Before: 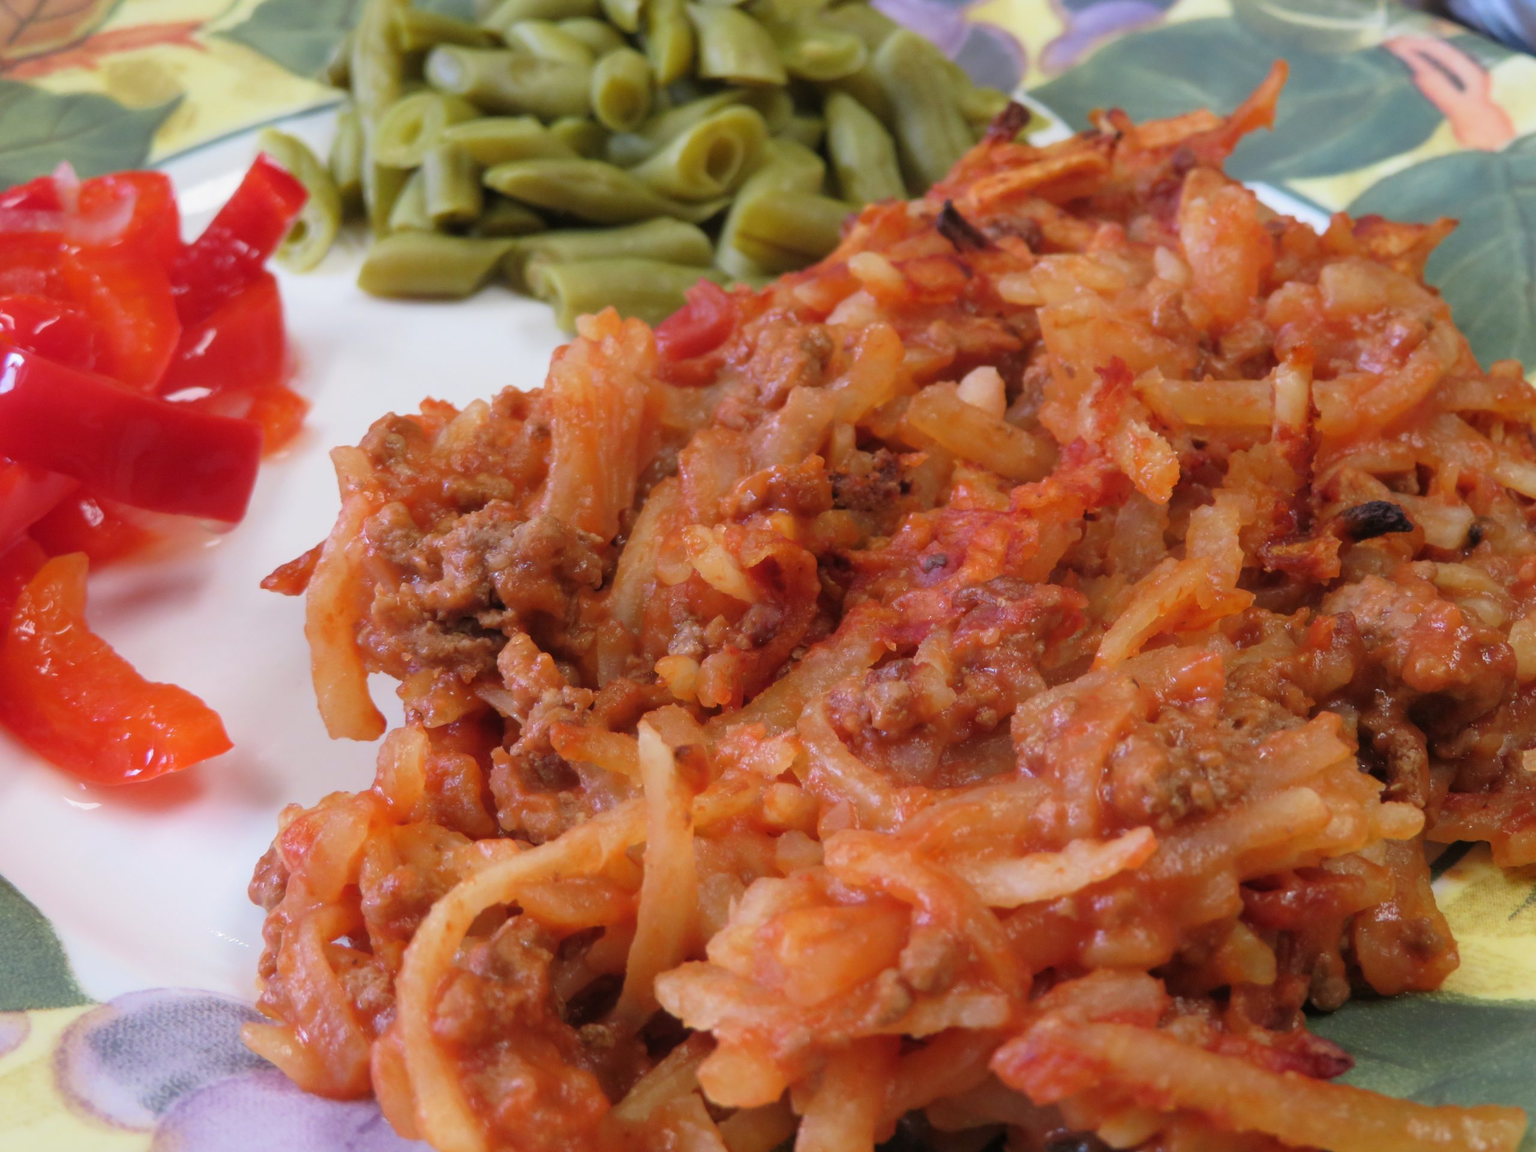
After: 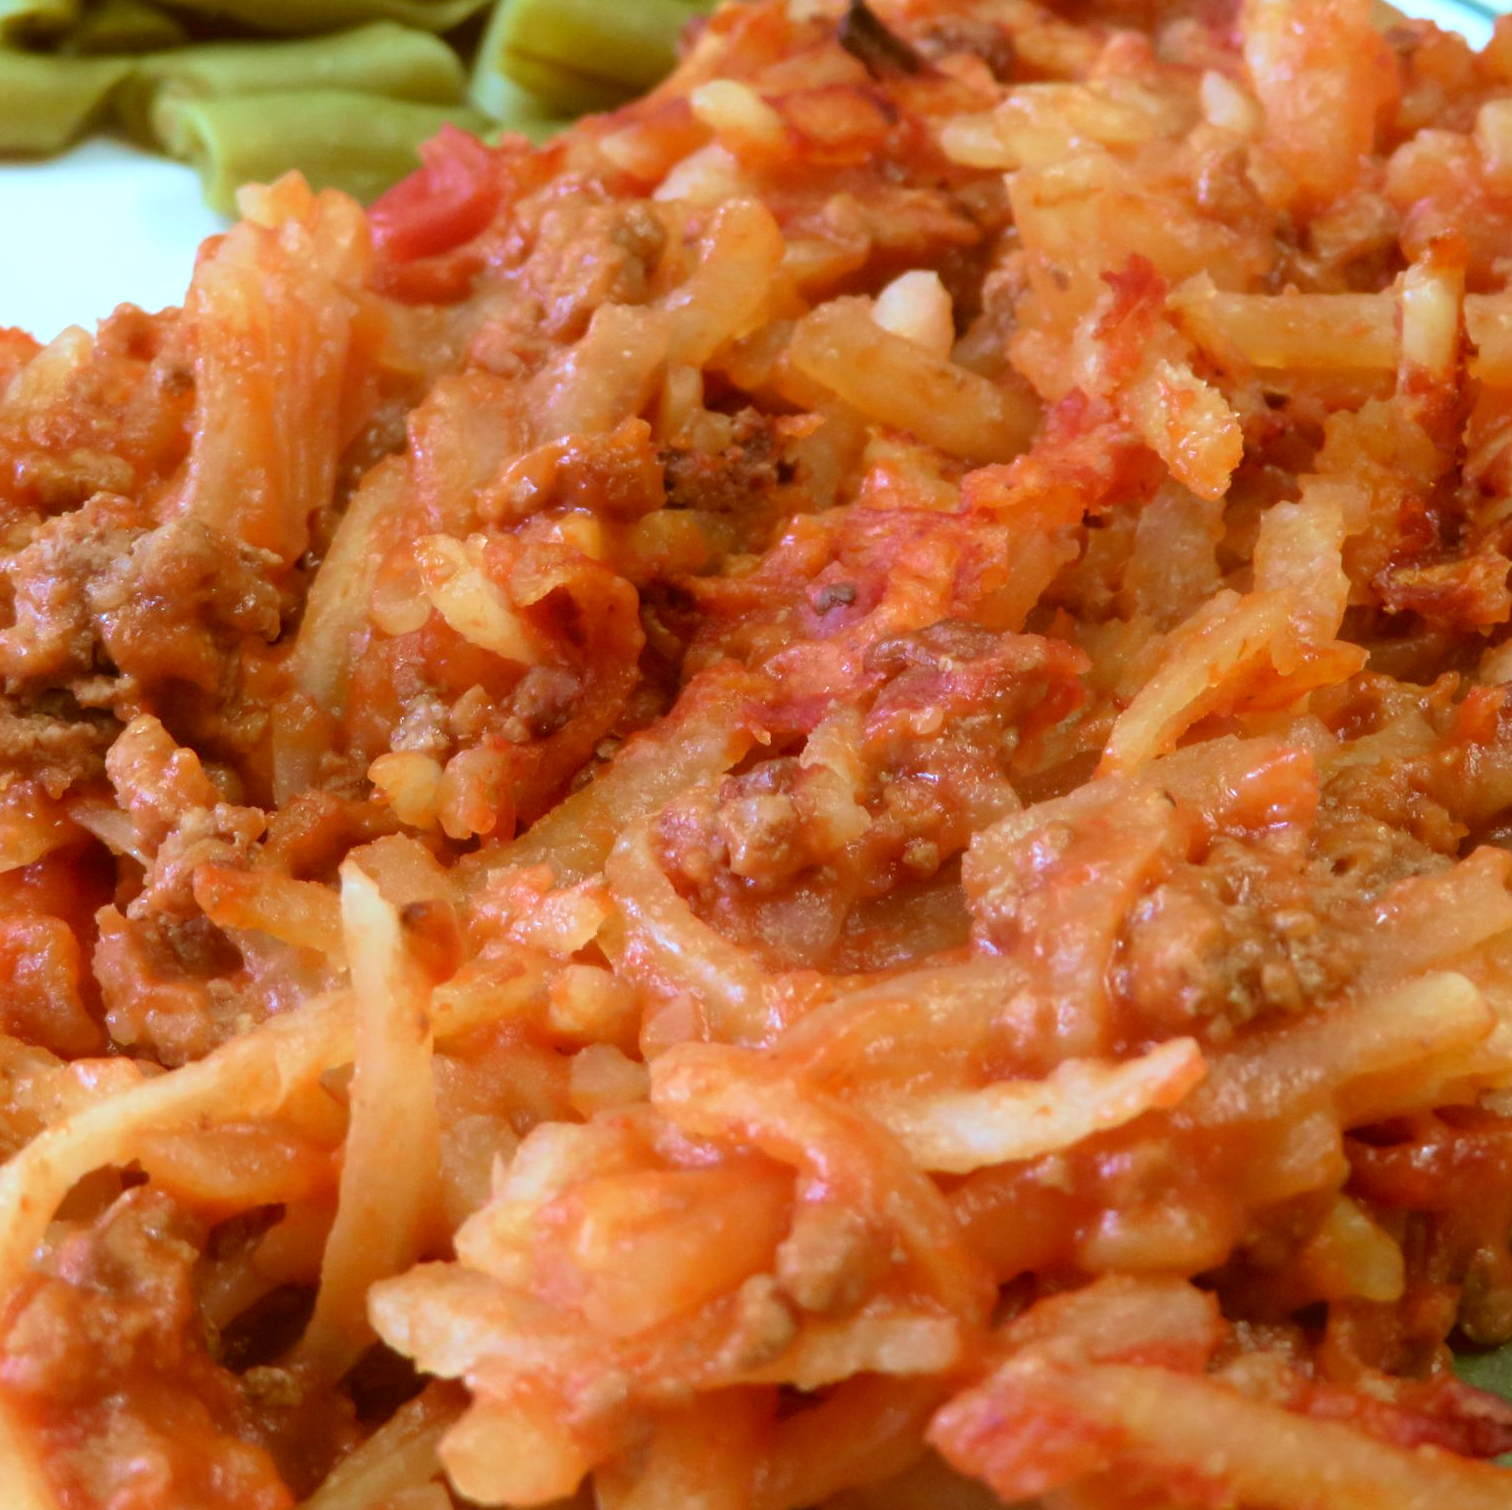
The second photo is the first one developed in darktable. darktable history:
crop and rotate: left 28.256%, top 17.734%, right 12.656%, bottom 3.573%
velvia: strength 29%
color correction: highlights a* -14.62, highlights b* -16.22, shadows a* 10.12, shadows b* 29.4
exposure: black level correction 0, exposure 0.5 EV, compensate exposure bias true, compensate highlight preservation false
